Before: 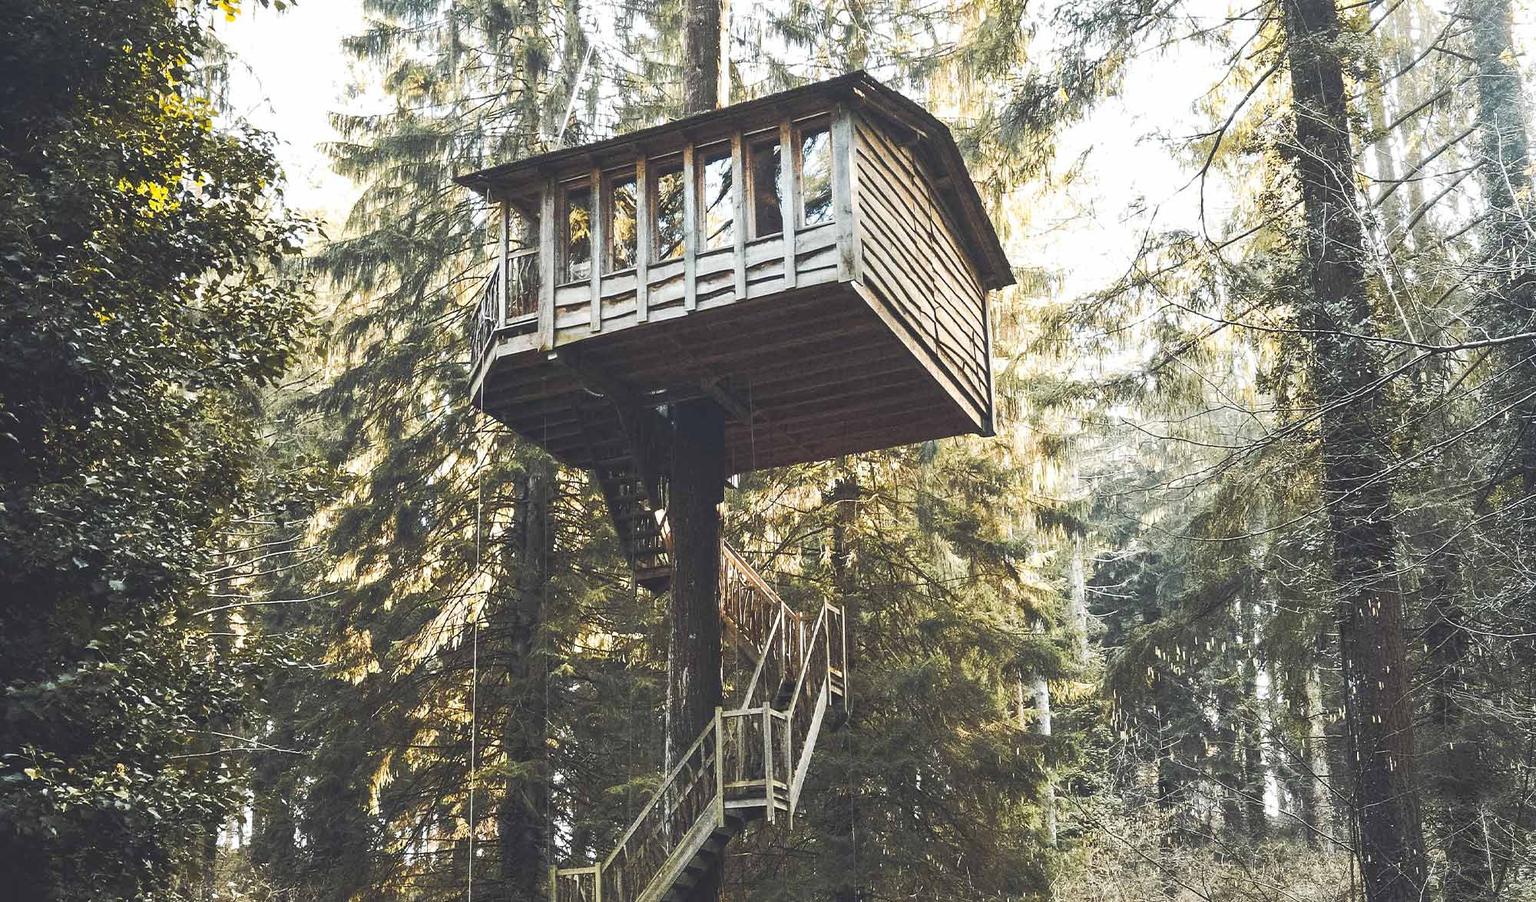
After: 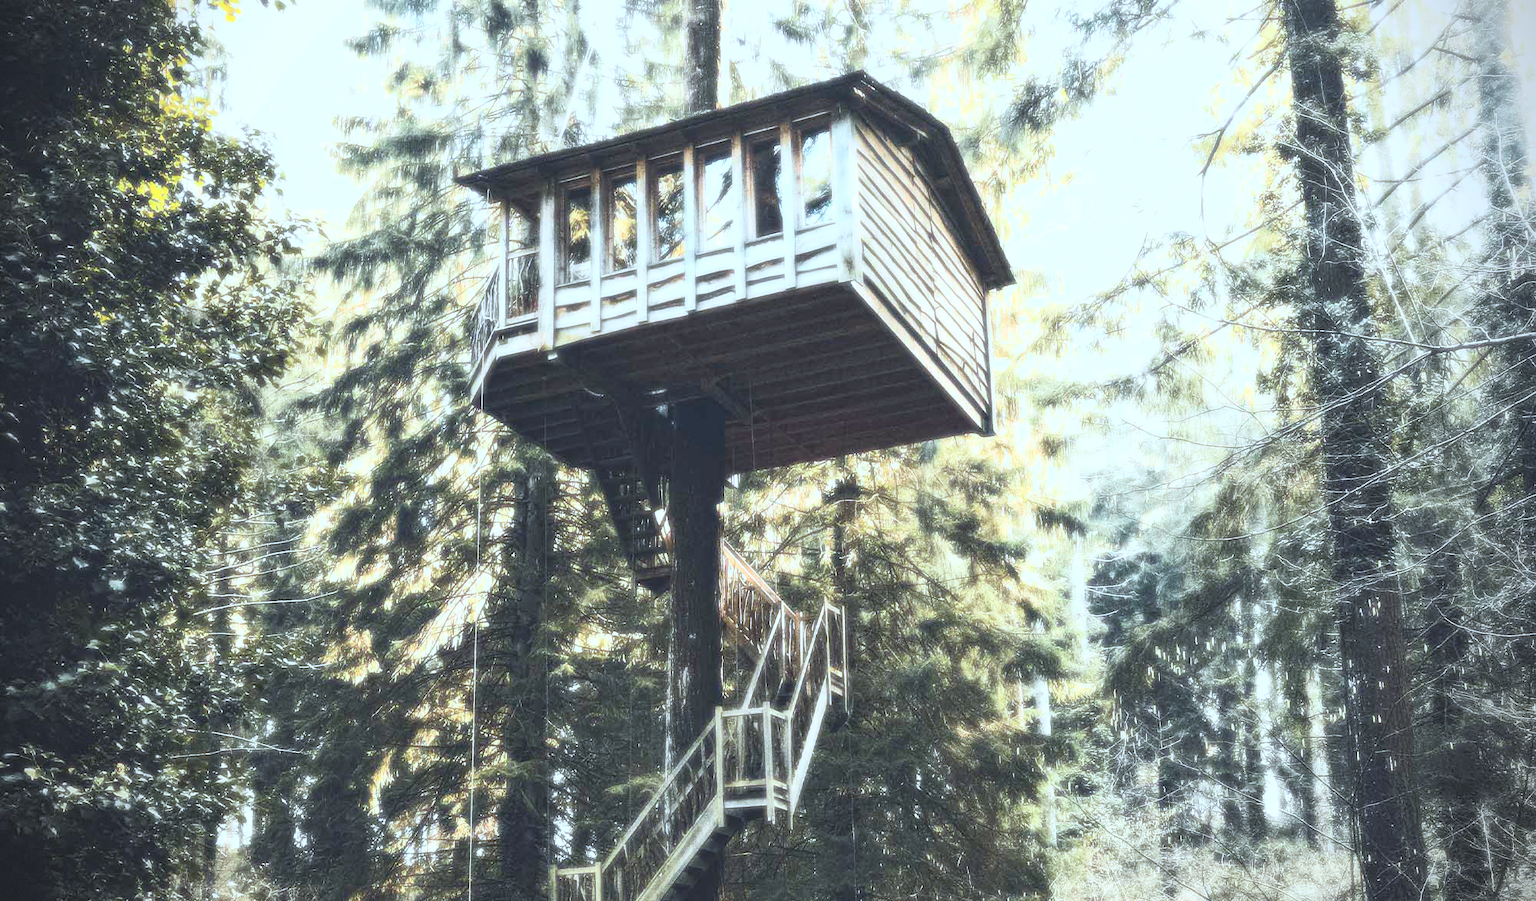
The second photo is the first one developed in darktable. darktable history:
vignetting: dithering 8-bit output, unbound false
bloom: size 0%, threshold 54.82%, strength 8.31%
color calibration: illuminant F (fluorescent), F source F9 (Cool White Deluxe 4150 K) – high CRI, x 0.374, y 0.373, temperature 4158.34 K
